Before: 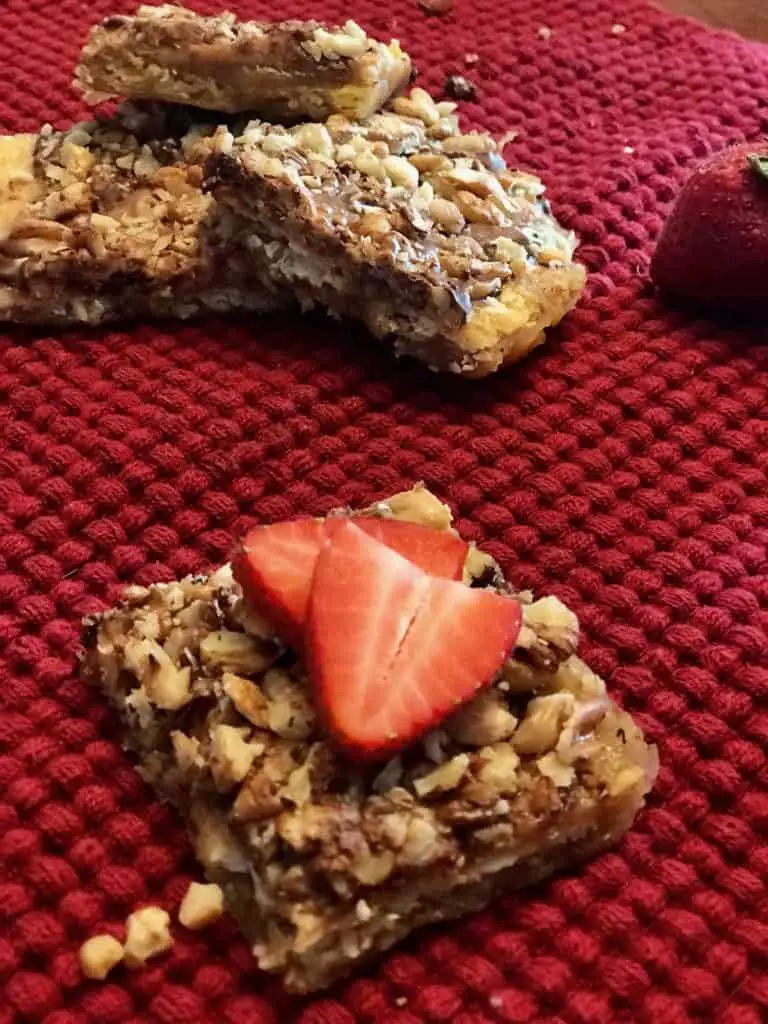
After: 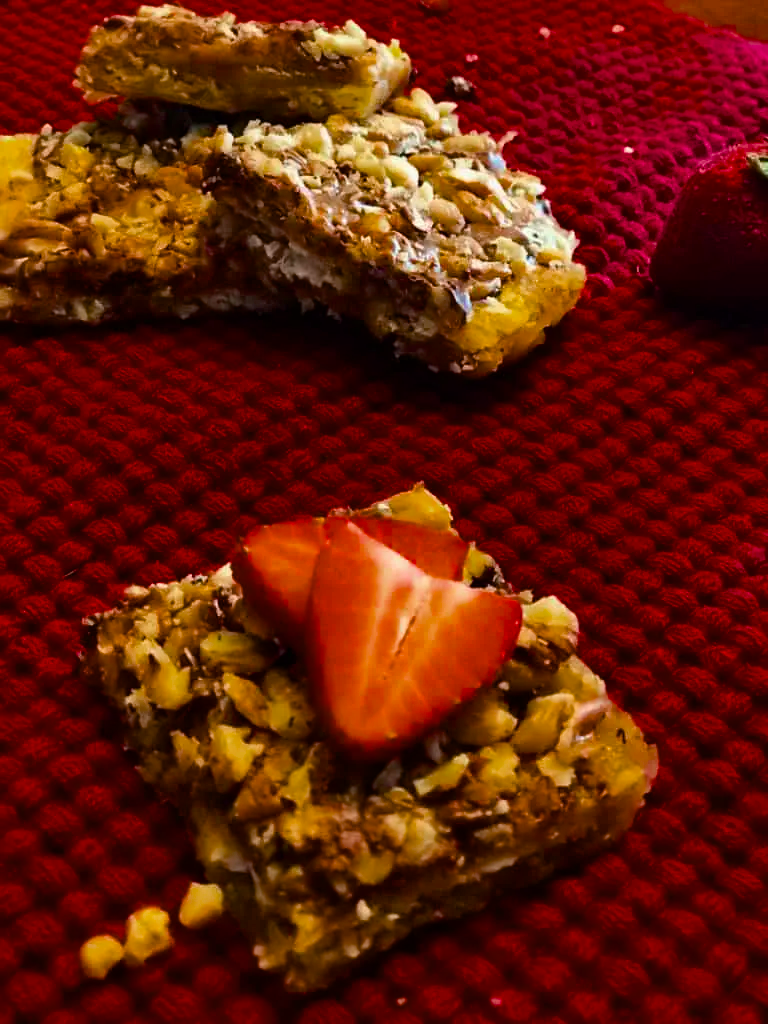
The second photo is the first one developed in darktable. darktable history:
color balance rgb: shadows lift › luminance -20.359%, linear chroma grading › global chroma 14.387%, perceptual saturation grading › global saturation 30.638%, saturation formula JzAzBz (2021)
